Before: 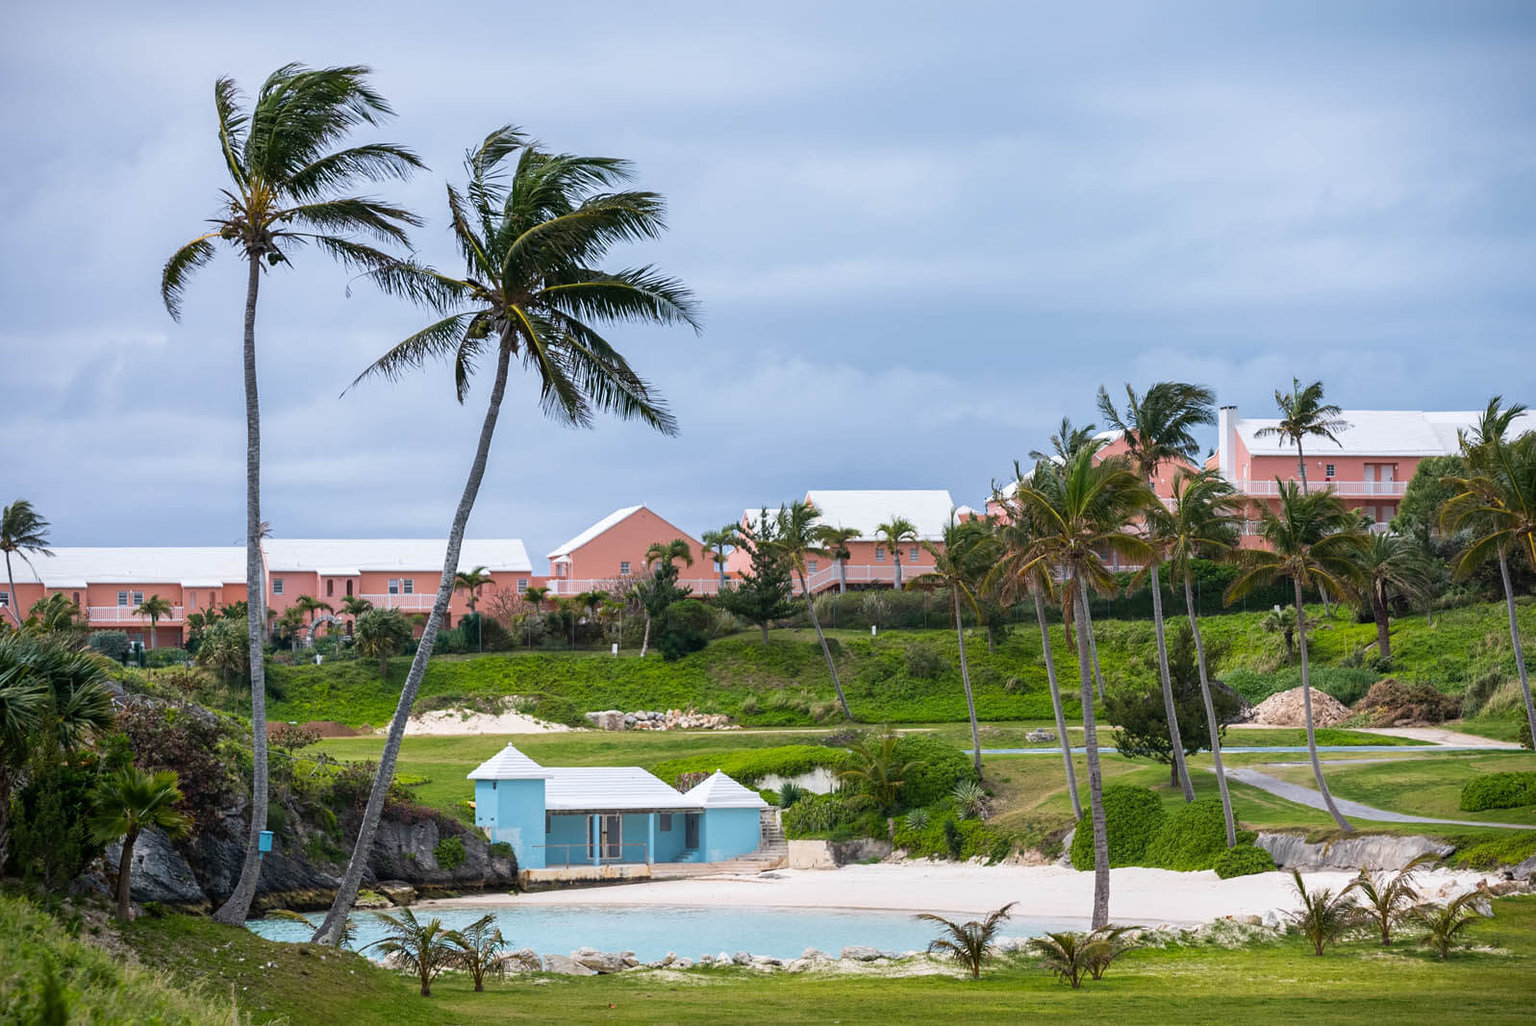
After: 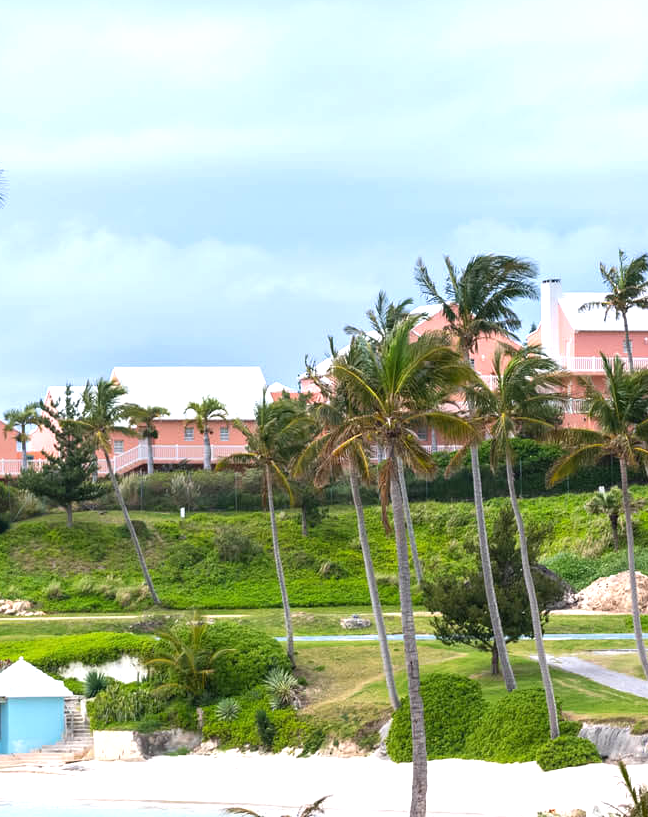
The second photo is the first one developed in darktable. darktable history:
crop: left 45.466%, top 13.445%, right 13.952%, bottom 9.962%
exposure: exposure 0.769 EV, compensate exposure bias true, compensate highlight preservation false
